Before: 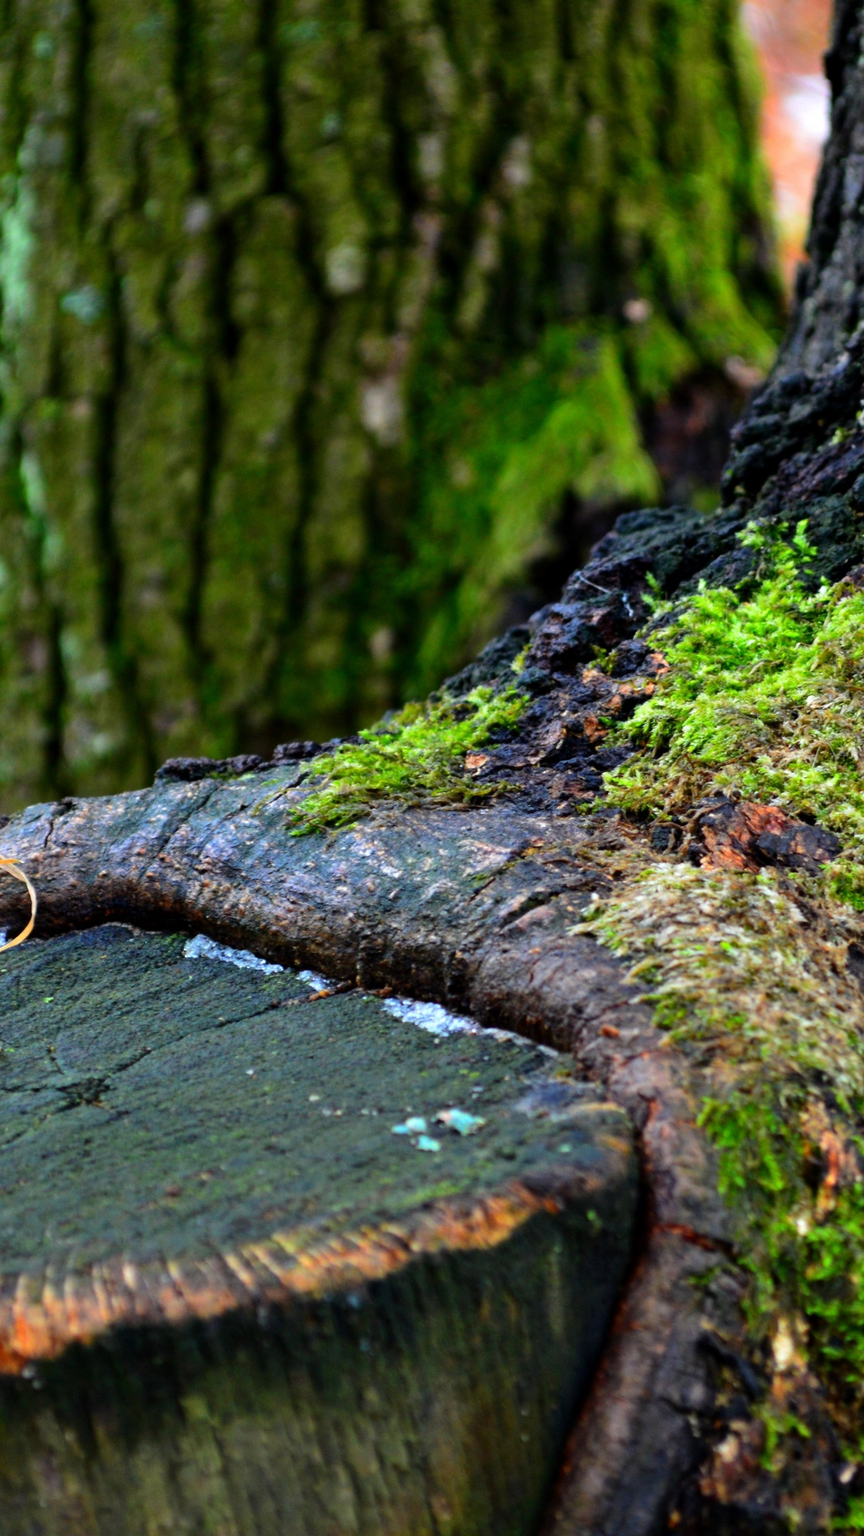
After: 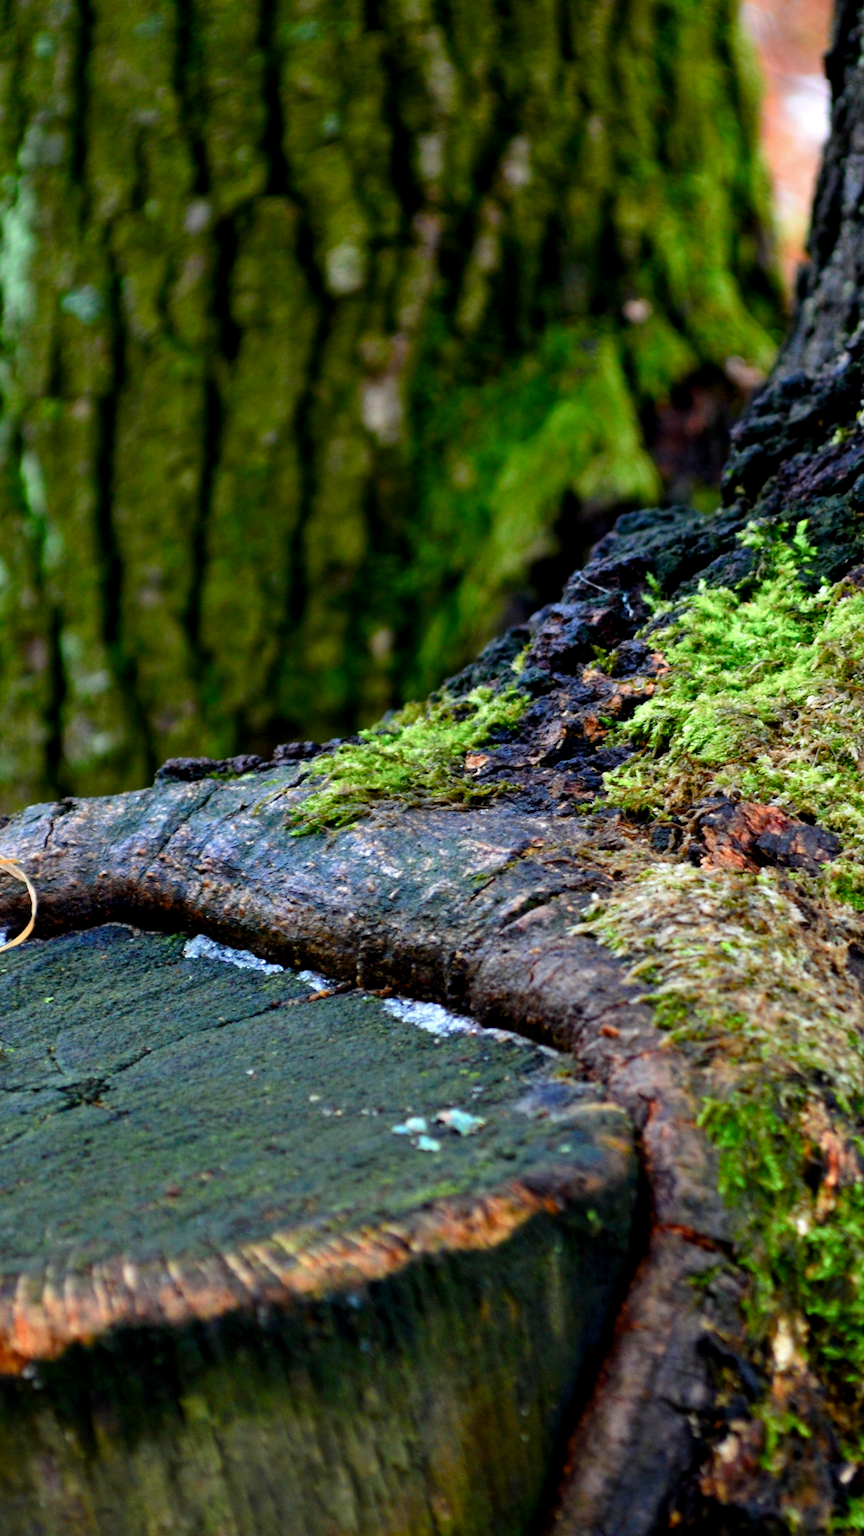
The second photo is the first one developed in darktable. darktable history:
shadows and highlights: shadows 13.28, white point adjustment 1.25, highlights -1.19, soften with gaussian
color balance rgb: global offset › luminance -0.299%, global offset › hue 261.43°, perceptual saturation grading › global saturation 0.316%, perceptual saturation grading › highlights -32.507%, perceptual saturation grading › mid-tones 5.86%, perceptual saturation grading › shadows 18.341%, global vibrance 24.52%
